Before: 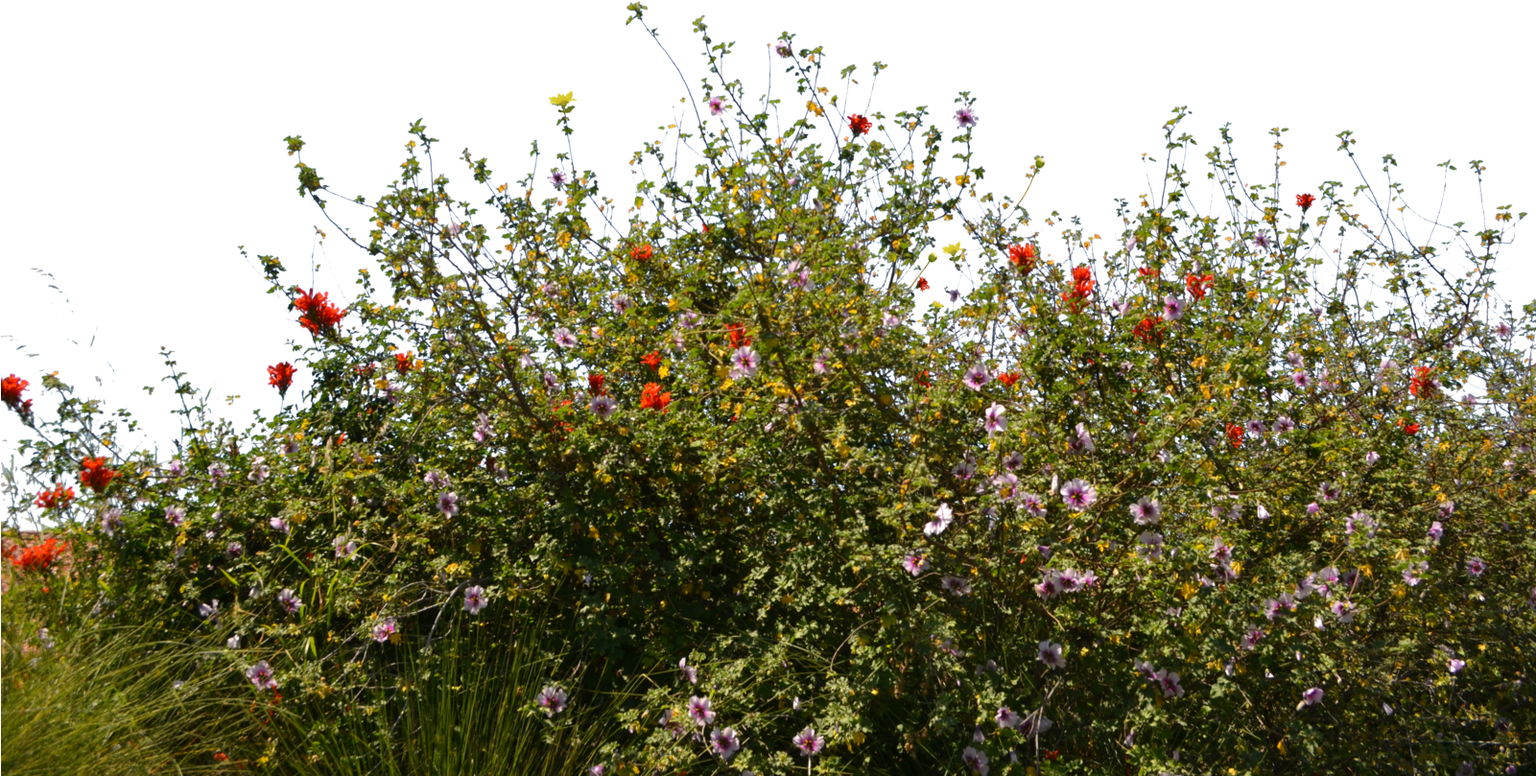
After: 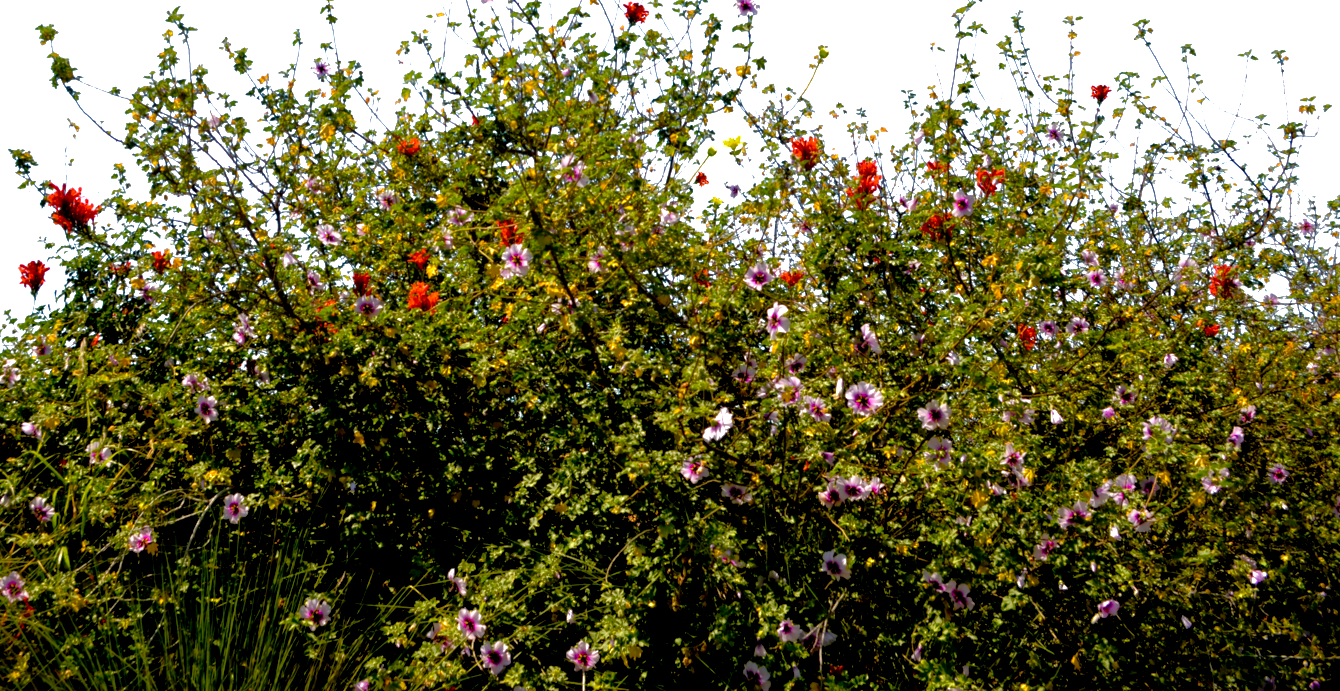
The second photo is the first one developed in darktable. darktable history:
crop: left 16.271%, top 14.582%
exposure: black level correction 0.016, exposure -0.009 EV, compensate highlight preservation false
shadows and highlights: highlights color adjustment 46.67%
color balance rgb: linear chroma grading › global chroma 8.97%, perceptual saturation grading › global saturation 0.101%, perceptual saturation grading › highlights -16.84%, perceptual saturation grading › mid-tones 32.551%, perceptual saturation grading › shadows 50.382%, perceptual brilliance grading › global brilliance 14.595%, perceptual brilliance grading › shadows -34.632%
